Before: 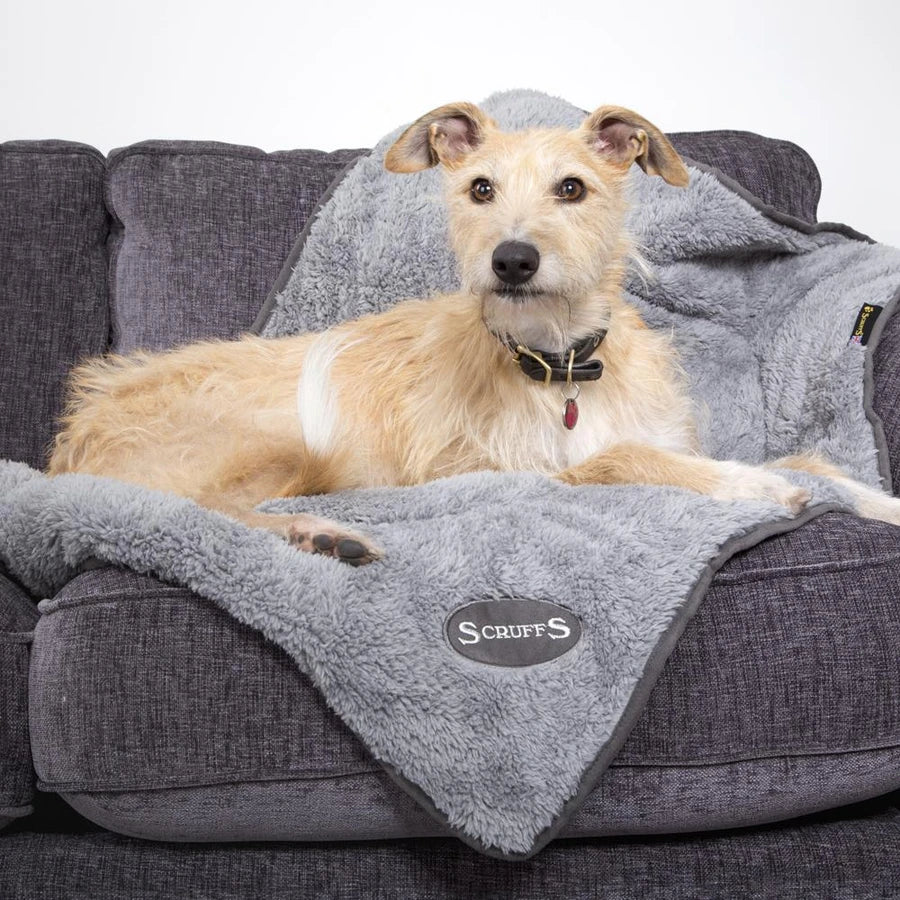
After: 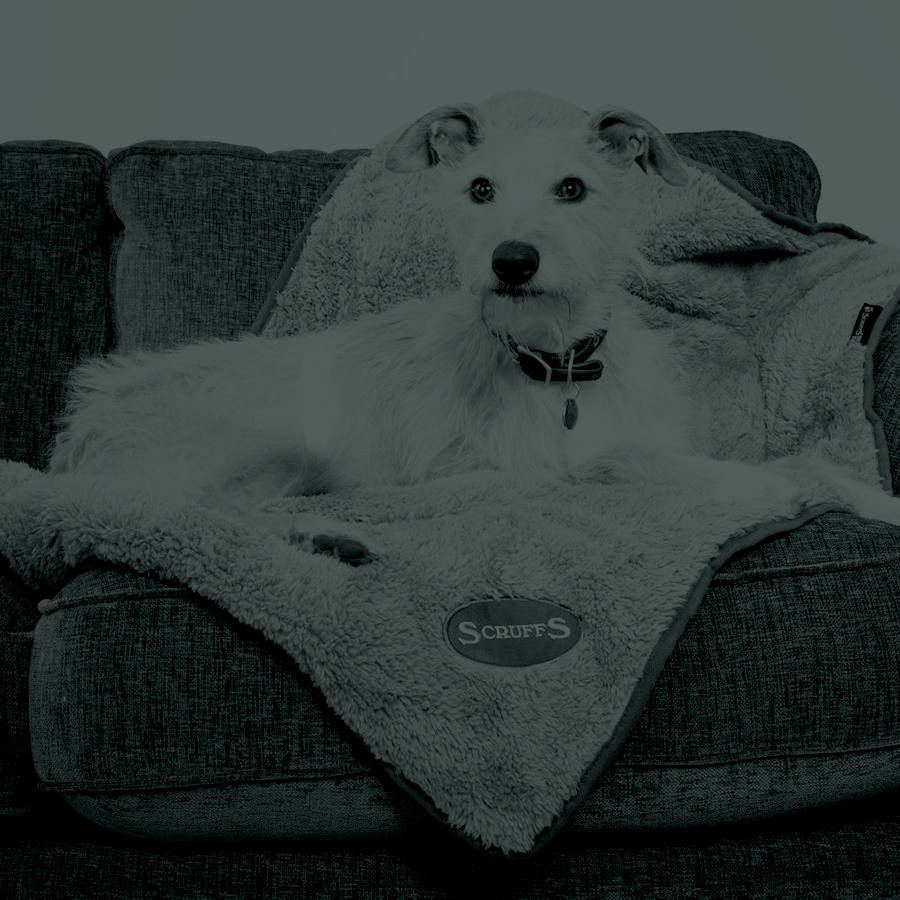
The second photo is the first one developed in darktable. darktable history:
base curve: curves: ch0 [(0, 0) (0.036, 0.037) (0.121, 0.228) (0.46, 0.76) (0.859, 0.983) (1, 1)], preserve colors none
white balance: red 0.871, blue 1.249
colorize: hue 90°, saturation 19%, lightness 1.59%, version 1
